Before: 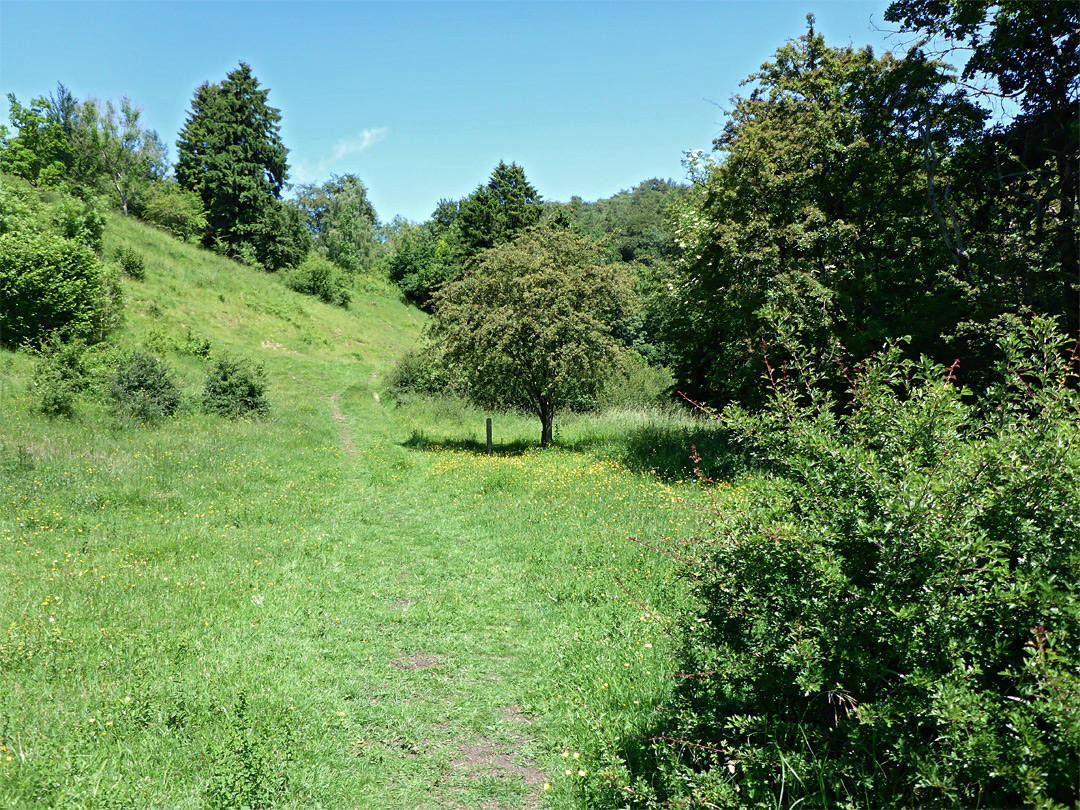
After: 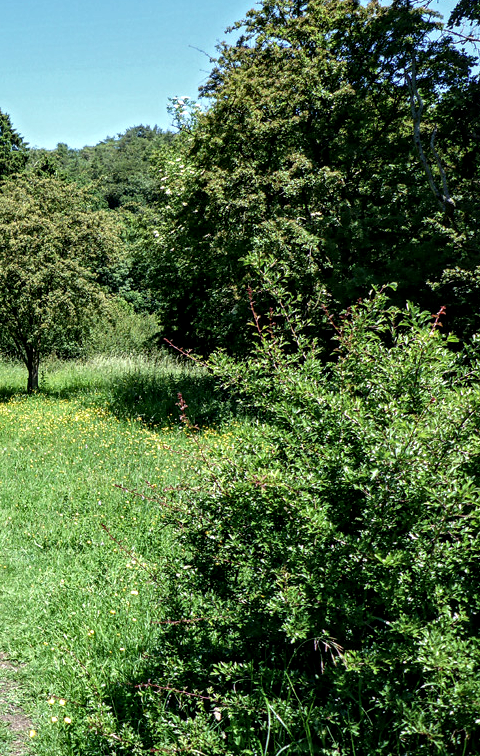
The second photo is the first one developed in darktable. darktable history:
crop: left 47.628%, top 6.643%, right 7.874%
local contrast: detail 150%
